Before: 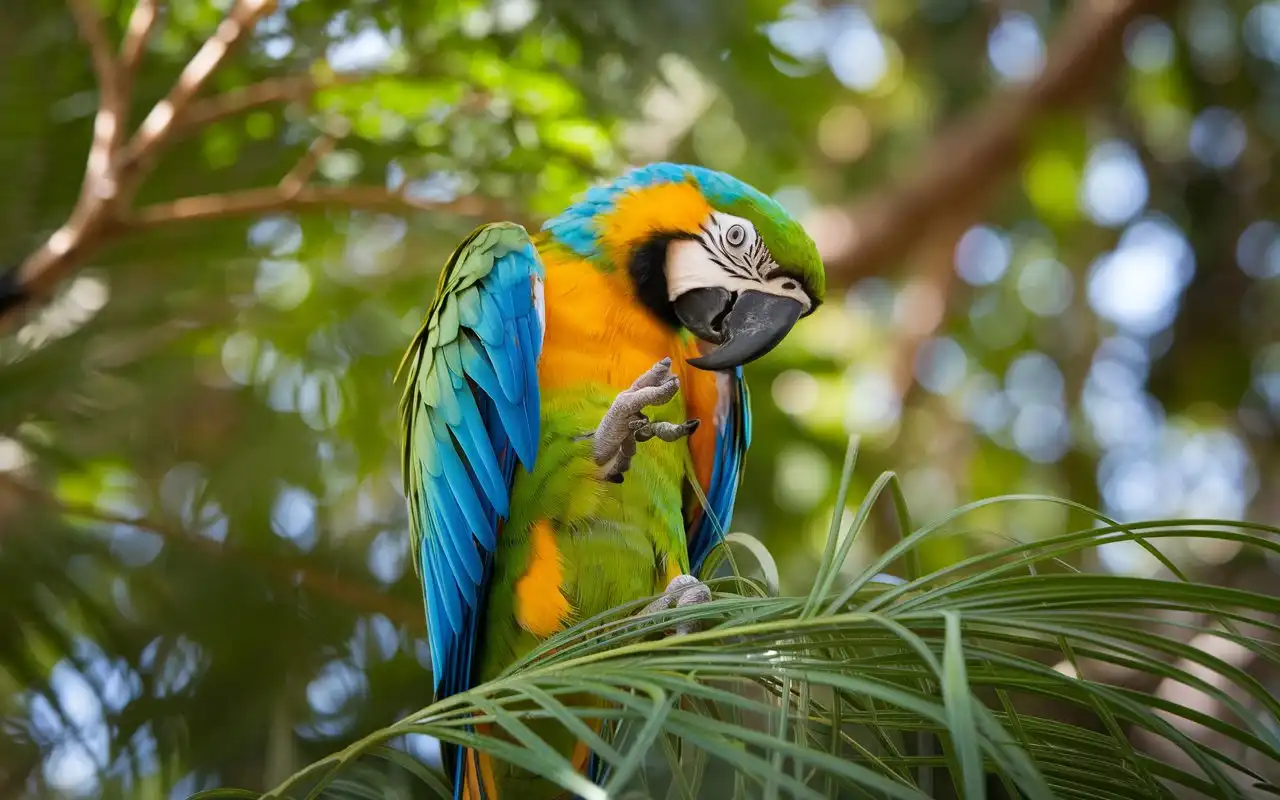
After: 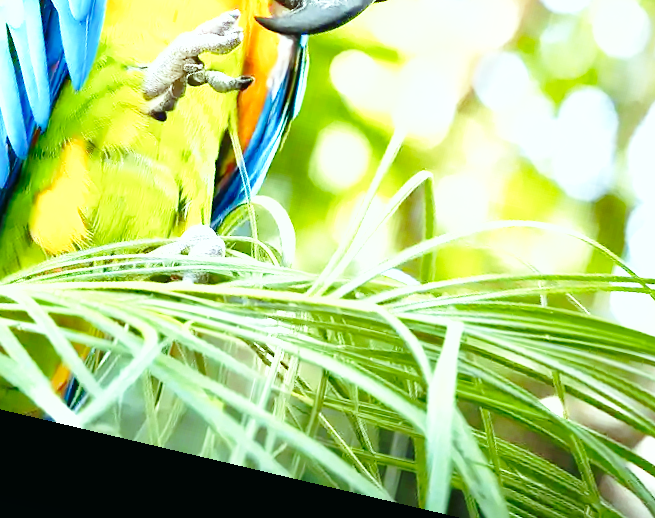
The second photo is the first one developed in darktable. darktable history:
base curve: curves: ch0 [(0, 0) (0.036, 0.037) (0.121, 0.228) (0.46, 0.76) (0.859, 0.983) (1, 1)], preserve colors none
crop: left 35.976%, top 45.819%, right 18.162%, bottom 5.807%
exposure: black level correction 0, exposure 1.75 EV, compensate exposure bias true, compensate highlight preservation false
rotate and perspective: rotation 13.27°, automatic cropping off
color balance rgb: global vibrance 10%
color balance: mode lift, gamma, gain (sRGB), lift [0.997, 0.979, 1.021, 1.011], gamma [1, 1.084, 0.916, 0.998], gain [1, 0.87, 1.13, 1.101], contrast 4.55%, contrast fulcrum 38.24%, output saturation 104.09%
shadows and highlights: shadows 29.32, highlights -29.32, low approximation 0.01, soften with gaussian
